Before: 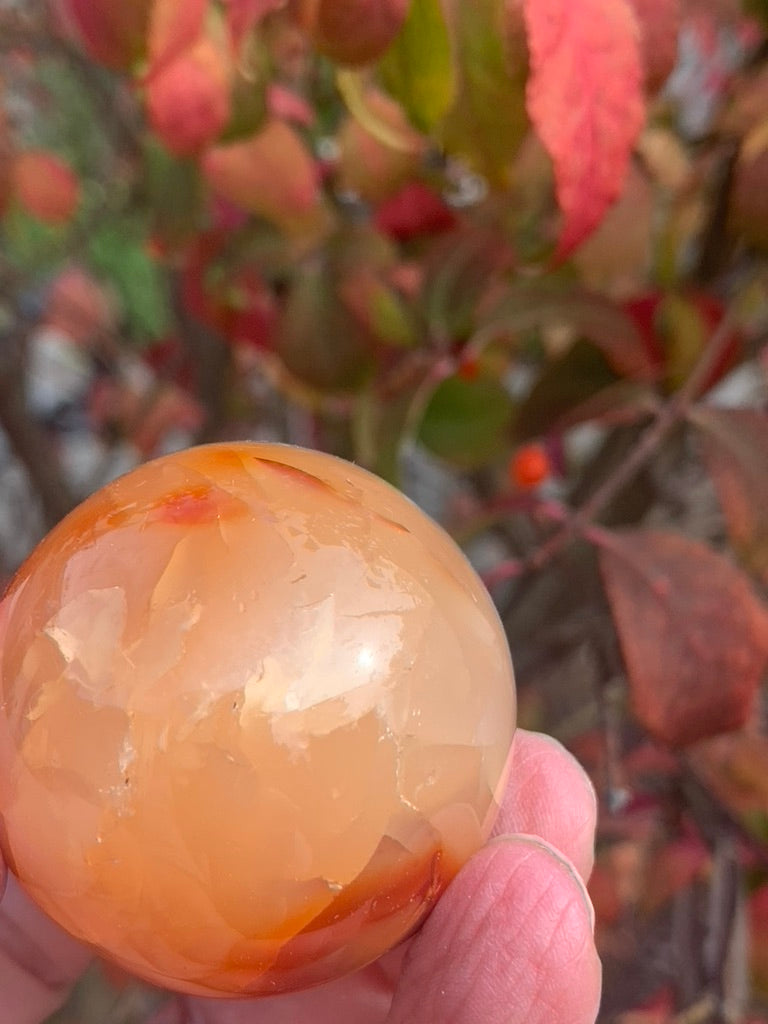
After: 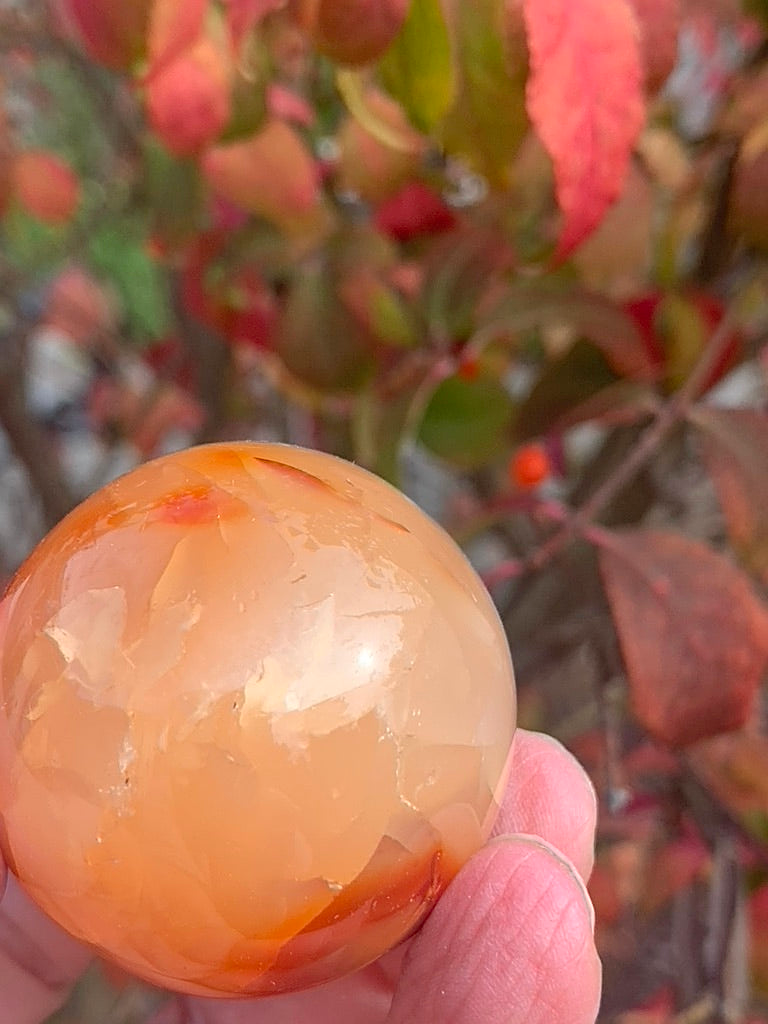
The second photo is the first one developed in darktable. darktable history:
sharpen: on, module defaults
levels: levels [0, 0.478, 1]
